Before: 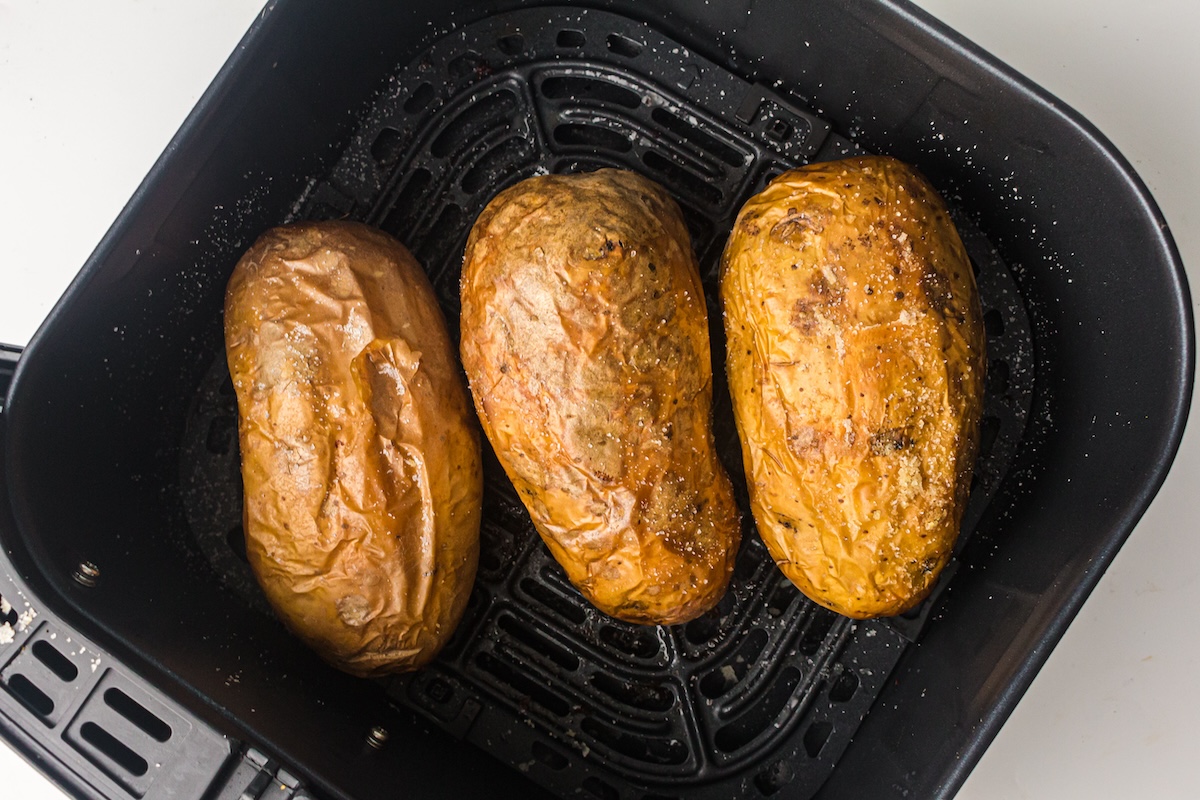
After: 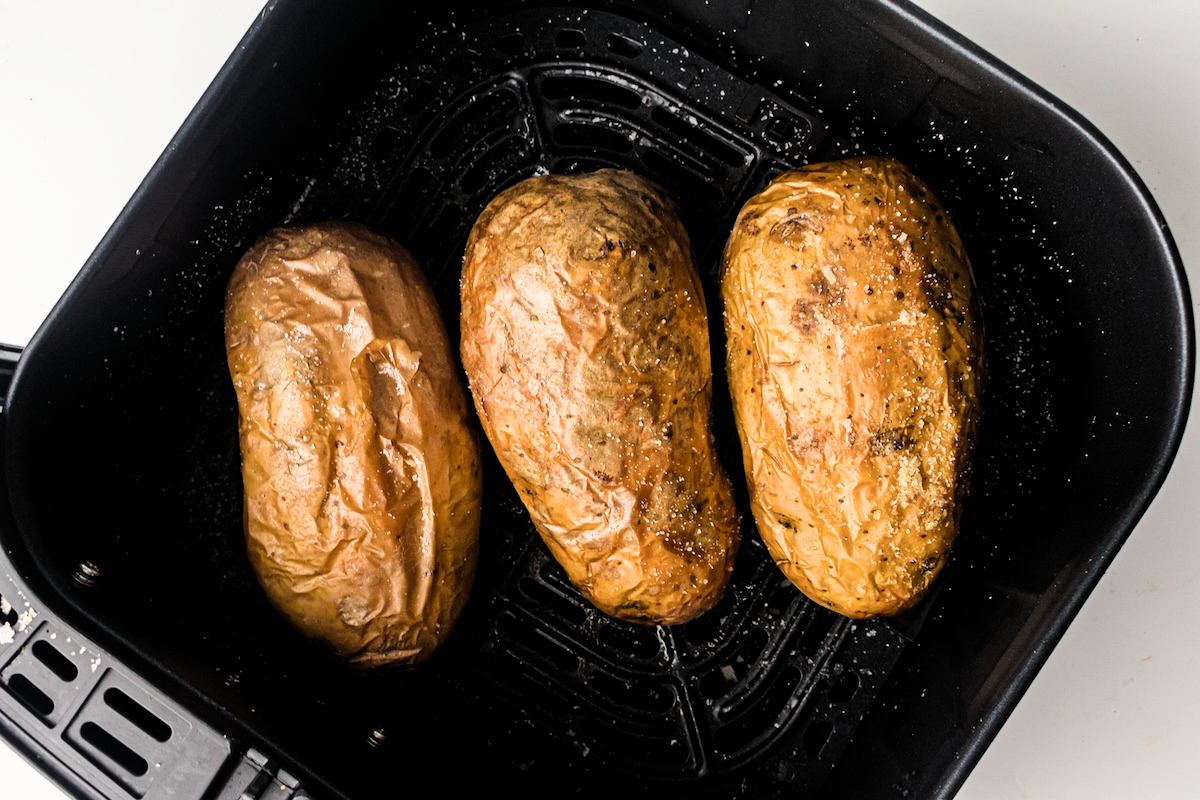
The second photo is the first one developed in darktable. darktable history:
filmic rgb: black relative exposure -8.68 EV, white relative exposure 2.66 EV, target black luminance 0%, target white luminance 99.882%, hardness 6.28, latitude 74.59%, contrast 1.324, highlights saturation mix -5.59%
